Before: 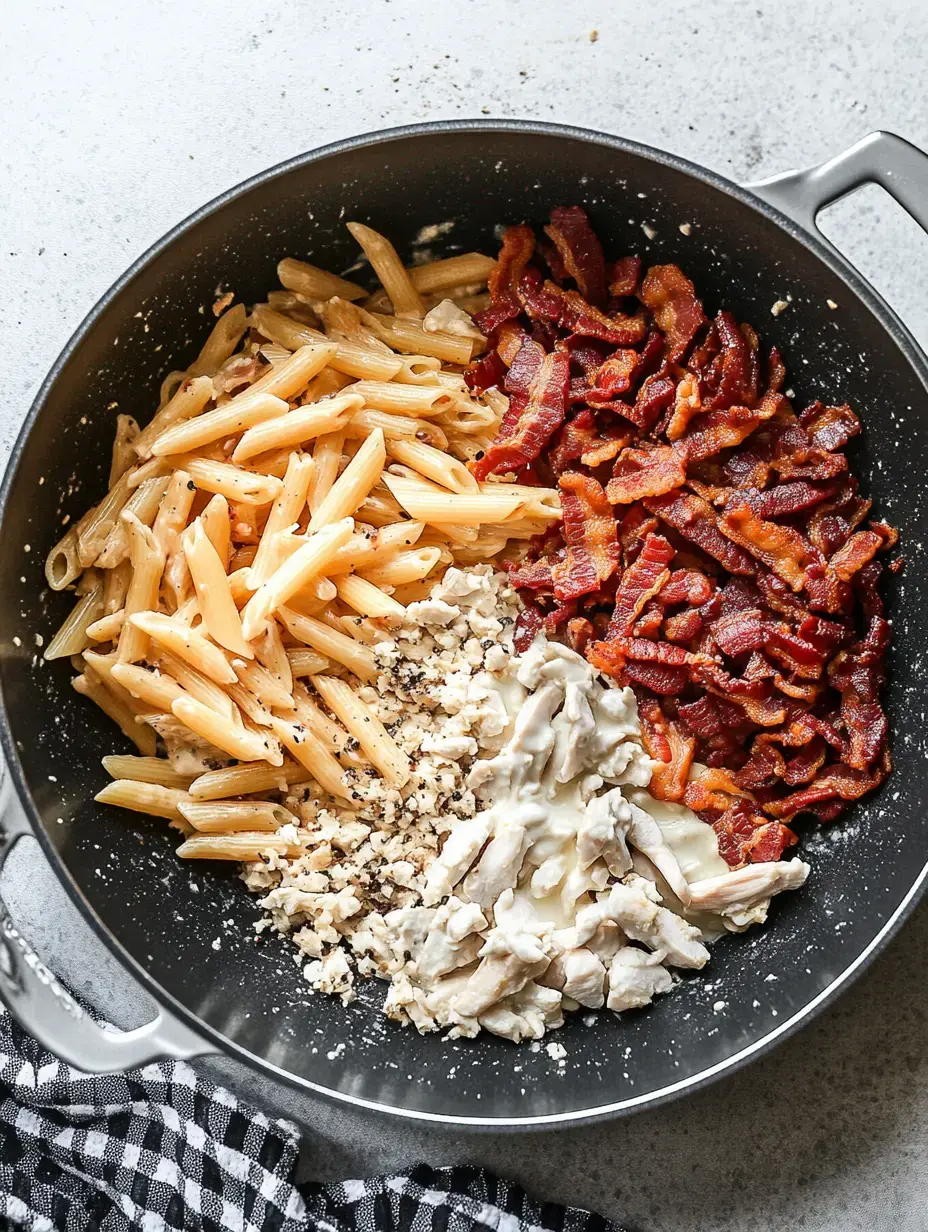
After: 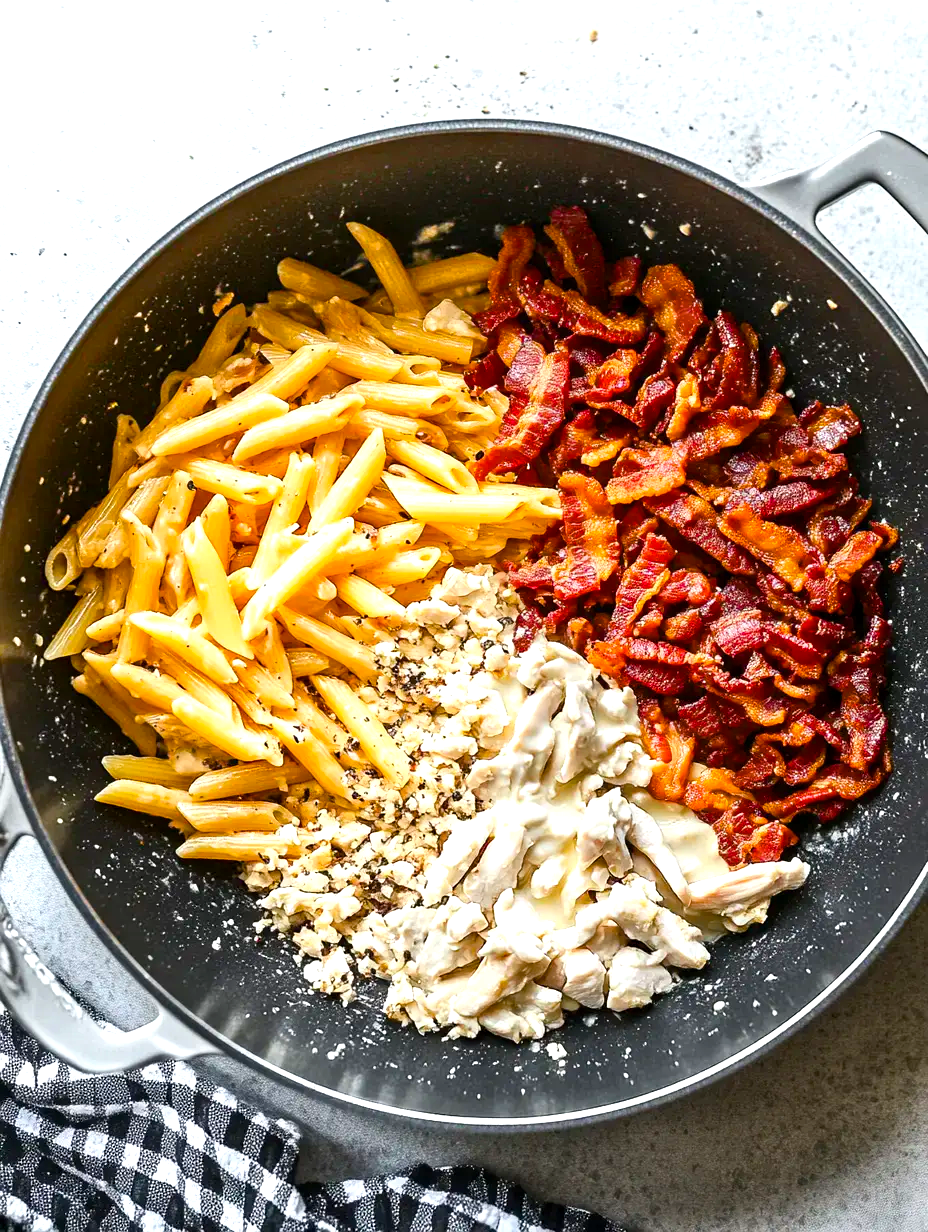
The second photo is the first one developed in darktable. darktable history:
color balance rgb: linear chroma grading › global chroma 15%, perceptual saturation grading › global saturation 30%
base curve: curves: ch0 [(0, 0) (0.297, 0.298) (1, 1)], preserve colors none
exposure: black level correction 0.001, exposure 0.5 EV, compensate exposure bias true, compensate highlight preservation false
